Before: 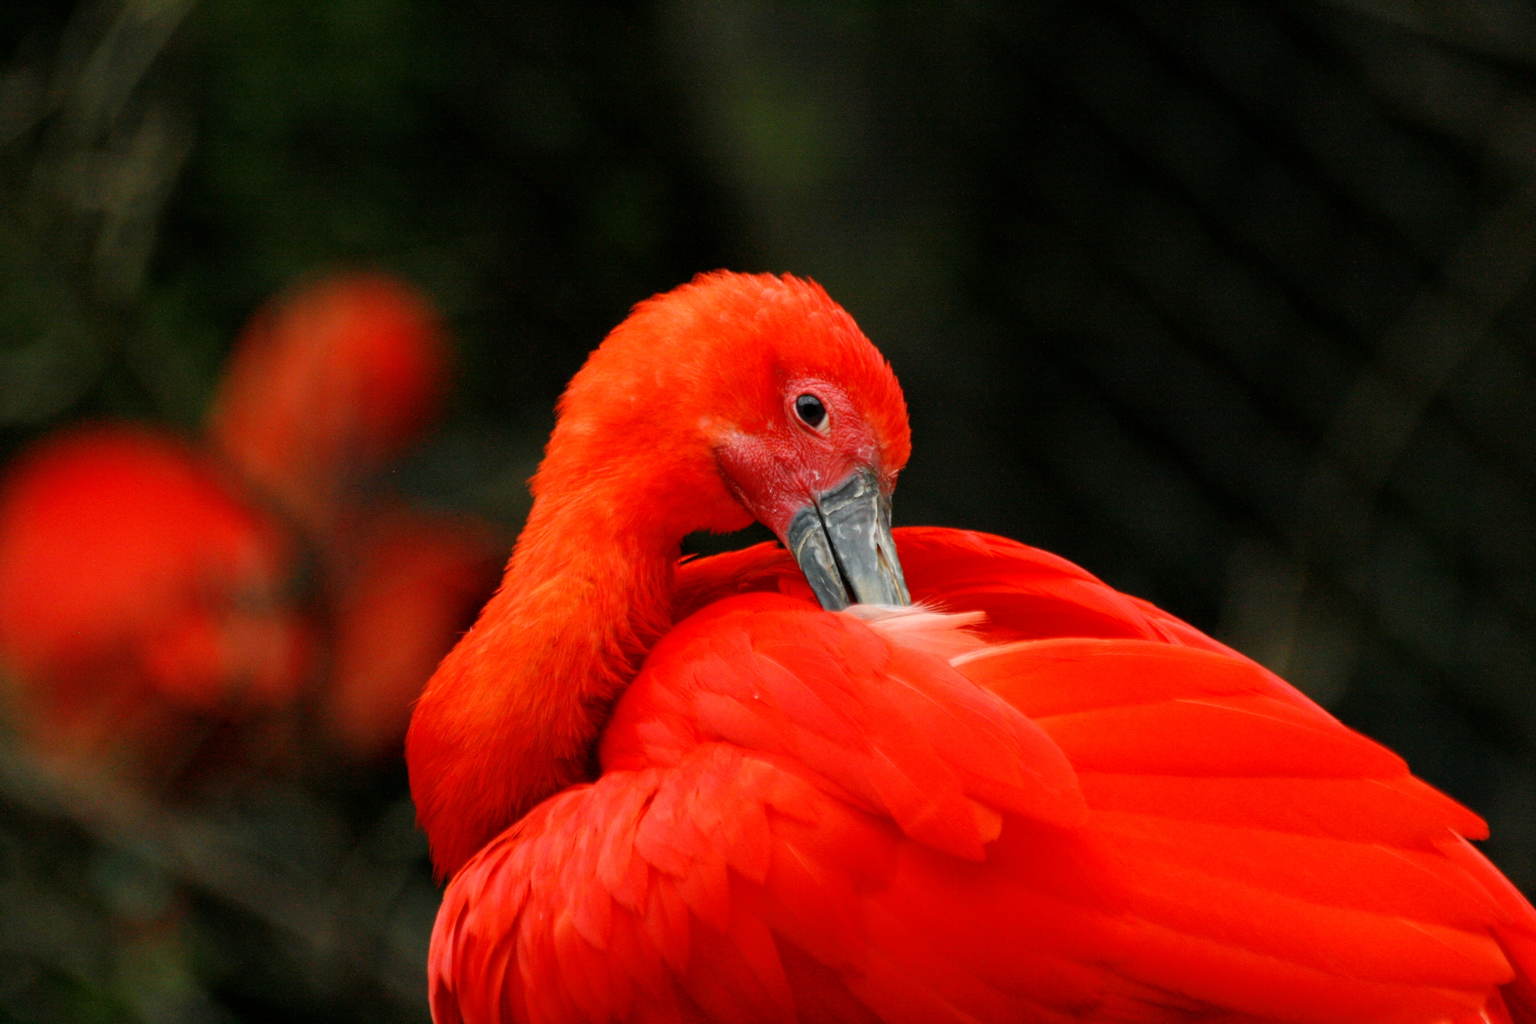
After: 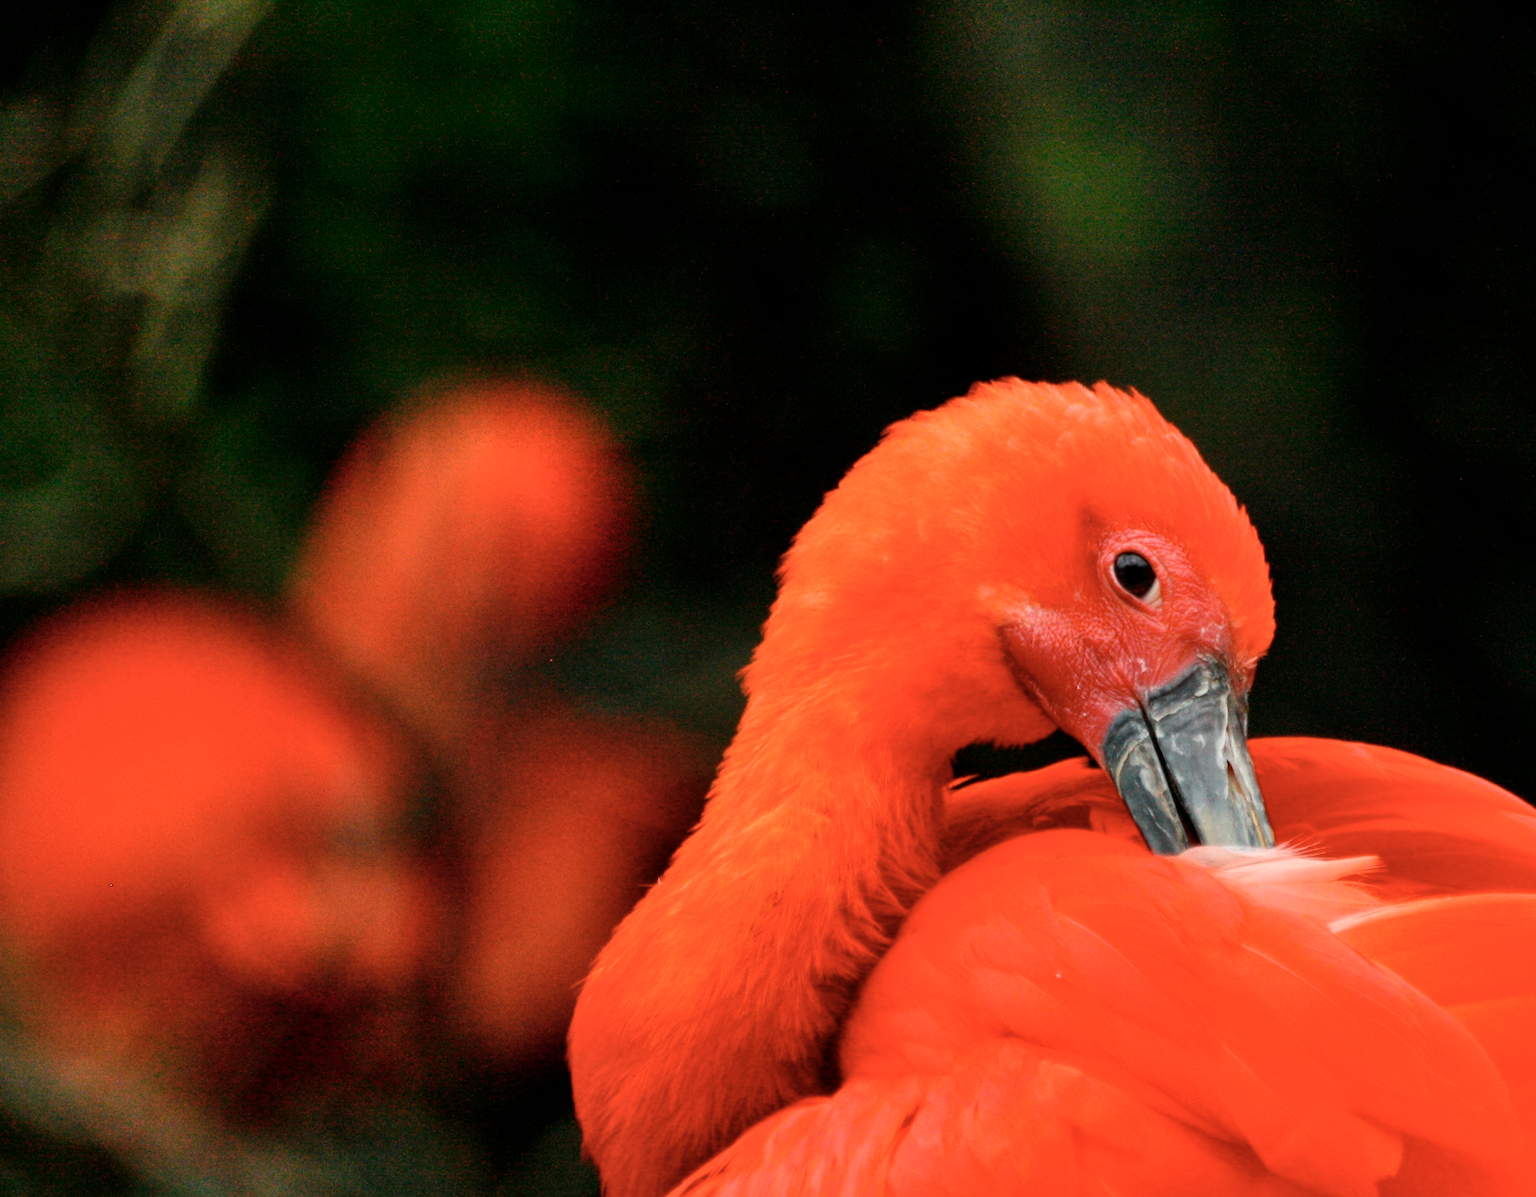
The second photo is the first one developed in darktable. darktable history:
crop: right 28.513%, bottom 16.452%
contrast brightness saturation: contrast 0.115, saturation -0.177
shadows and highlights: soften with gaussian
